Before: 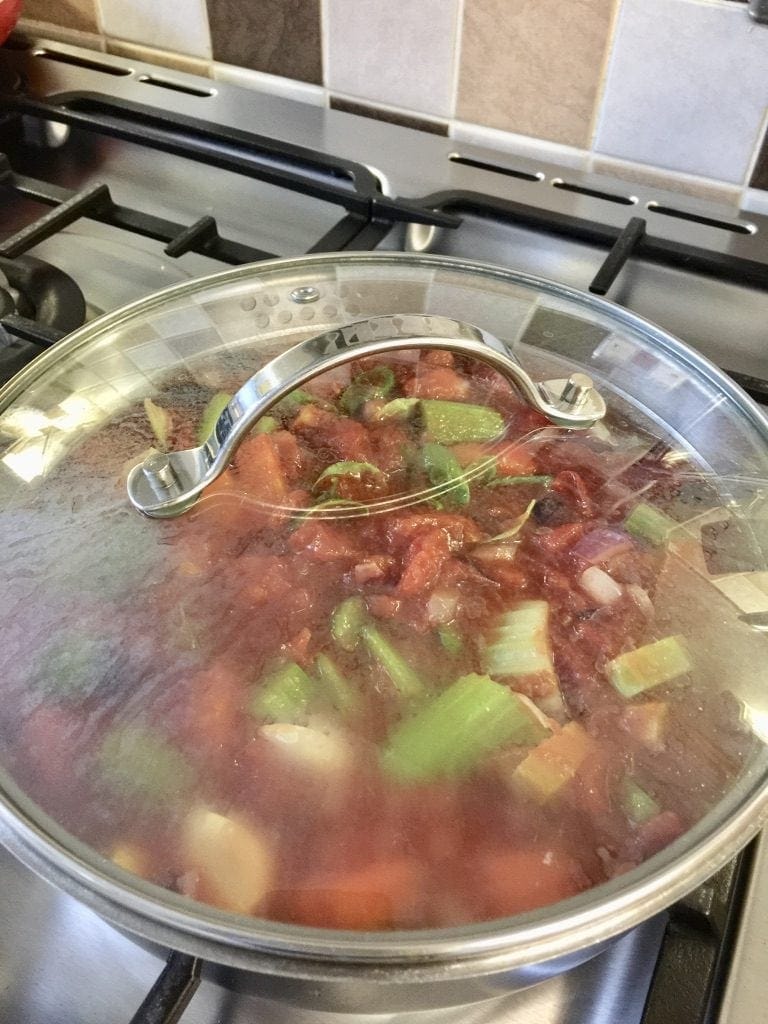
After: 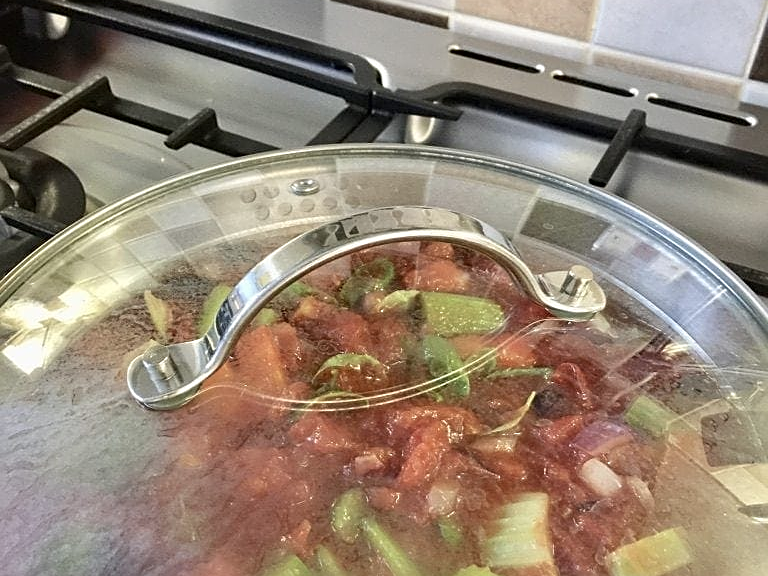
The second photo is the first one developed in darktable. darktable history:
contrast brightness saturation: saturation -0.053
sharpen: on, module defaults
crop and rotate: top 10.608%, bottom 33.109%
